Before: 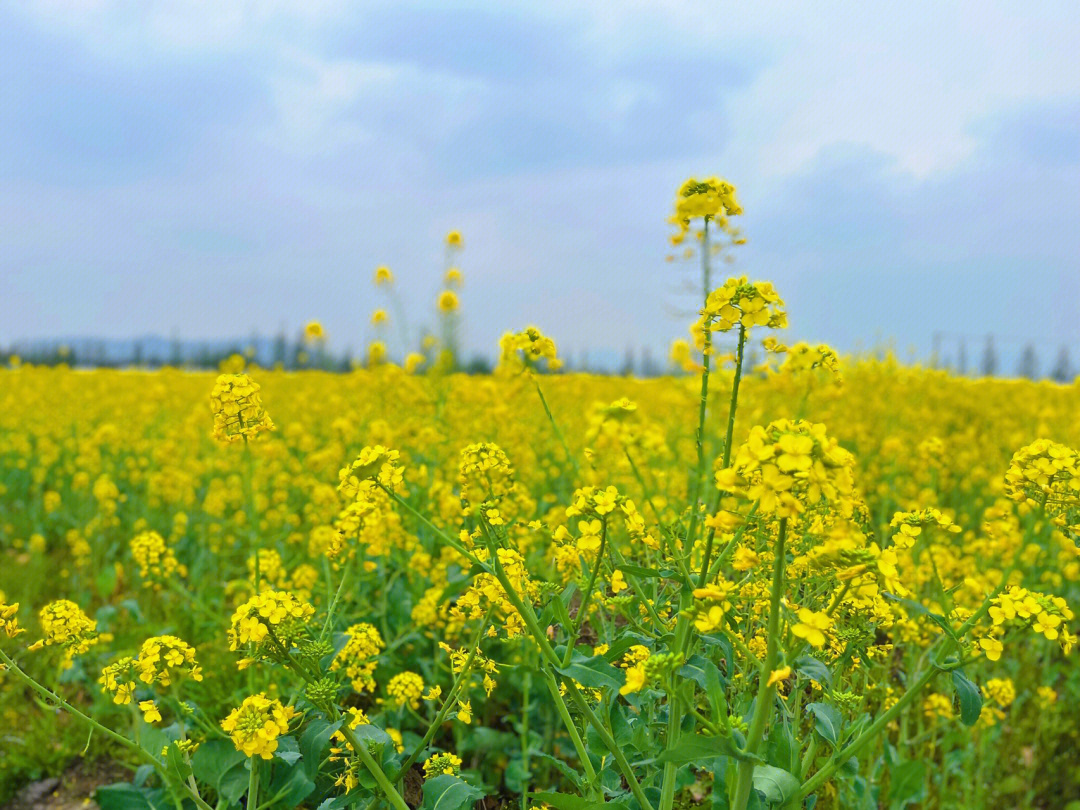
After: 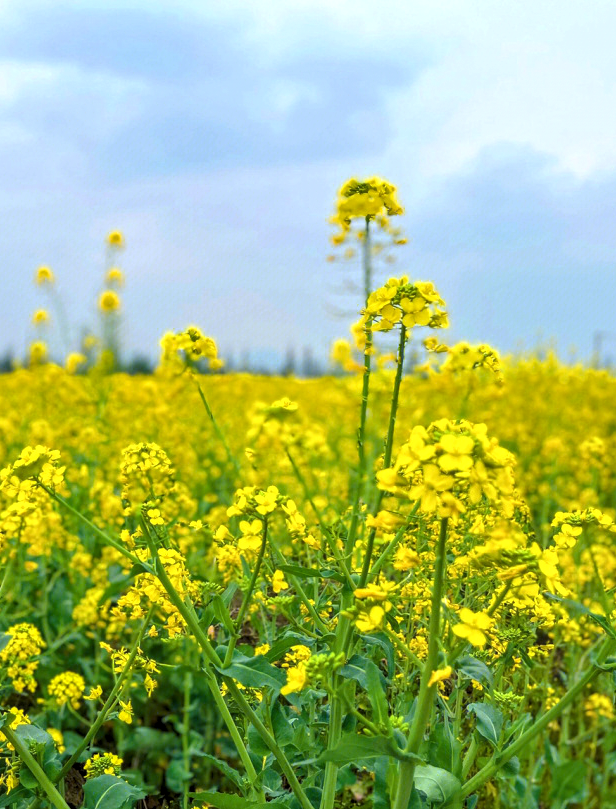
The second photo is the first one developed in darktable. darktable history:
levels: levels [0.062, 0.494, 0.925]
crop: left 31.45%, top 0.014%, right 11.454%
local contrast: on, module defaults
